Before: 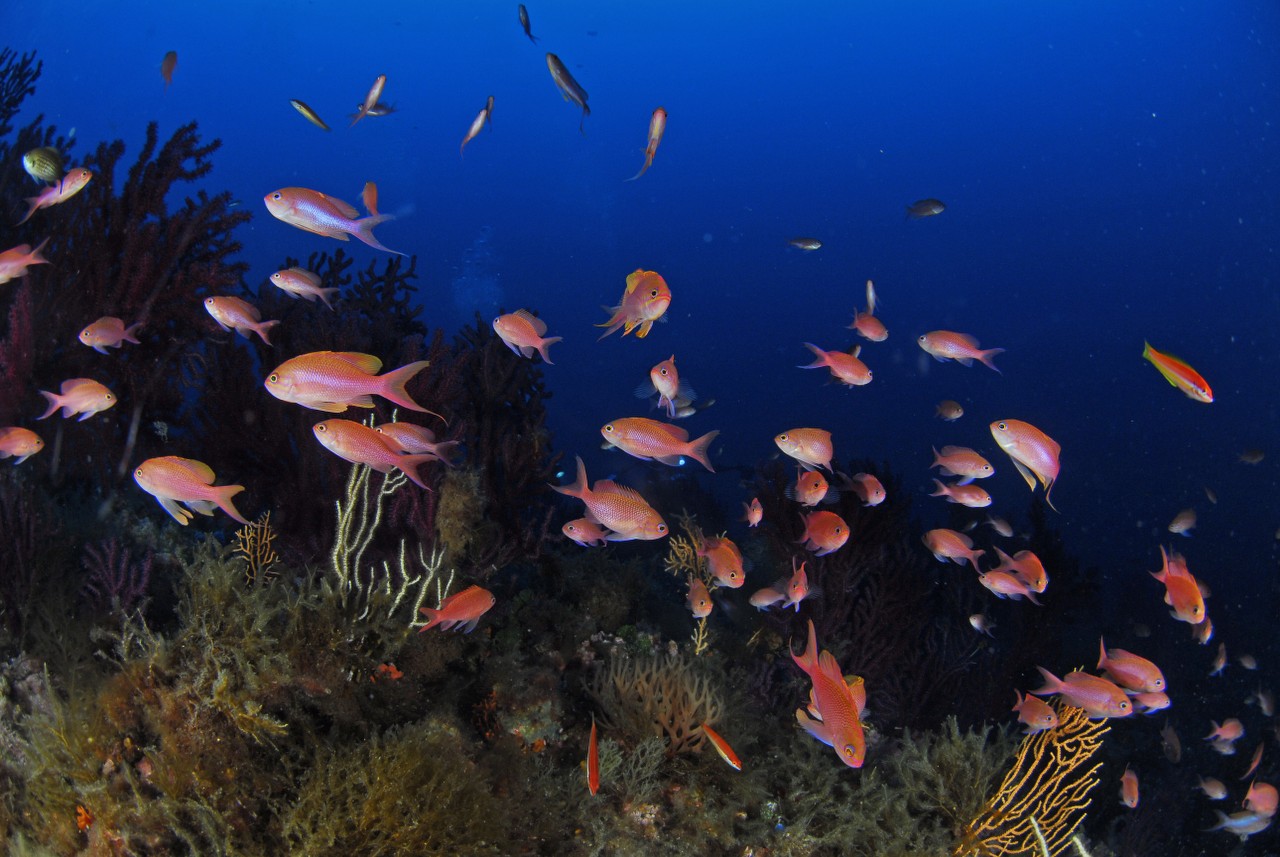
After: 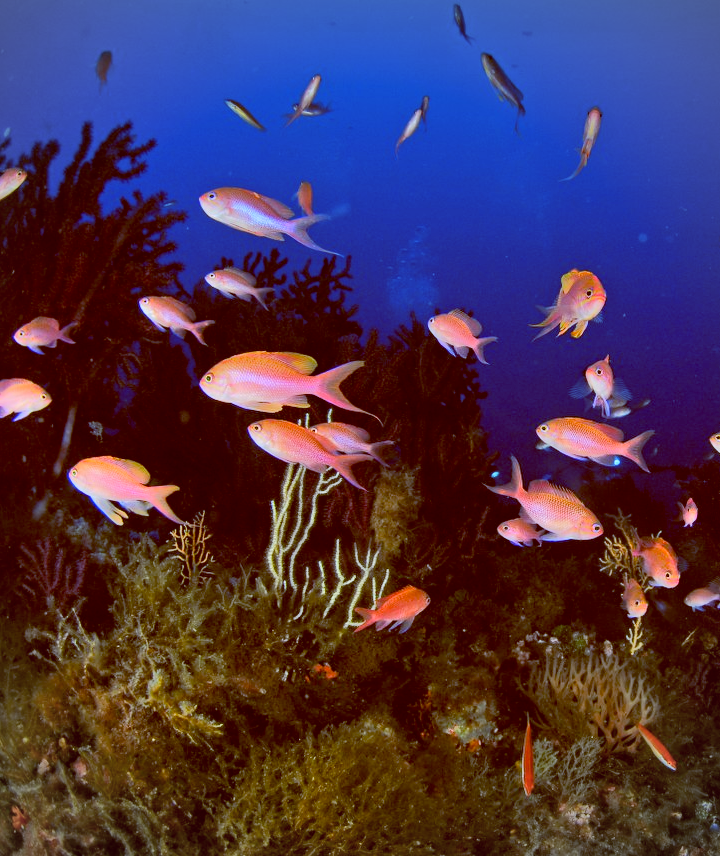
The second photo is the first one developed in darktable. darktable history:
contrast brightness saturation: contrast 0.05
color balance: lift [1, 1.015, 1.004, 0.985], gamma [1, 0.958, 0.971, 1.042], gain [1, 0.956, 0.977, 1.044]
vignetting: fall-off radius 60.92%
crop: left 5.114%, right 38.589%
shadows and highlights: highlights color adjustment 0%, low approximation 0.01, soften with gaussian
